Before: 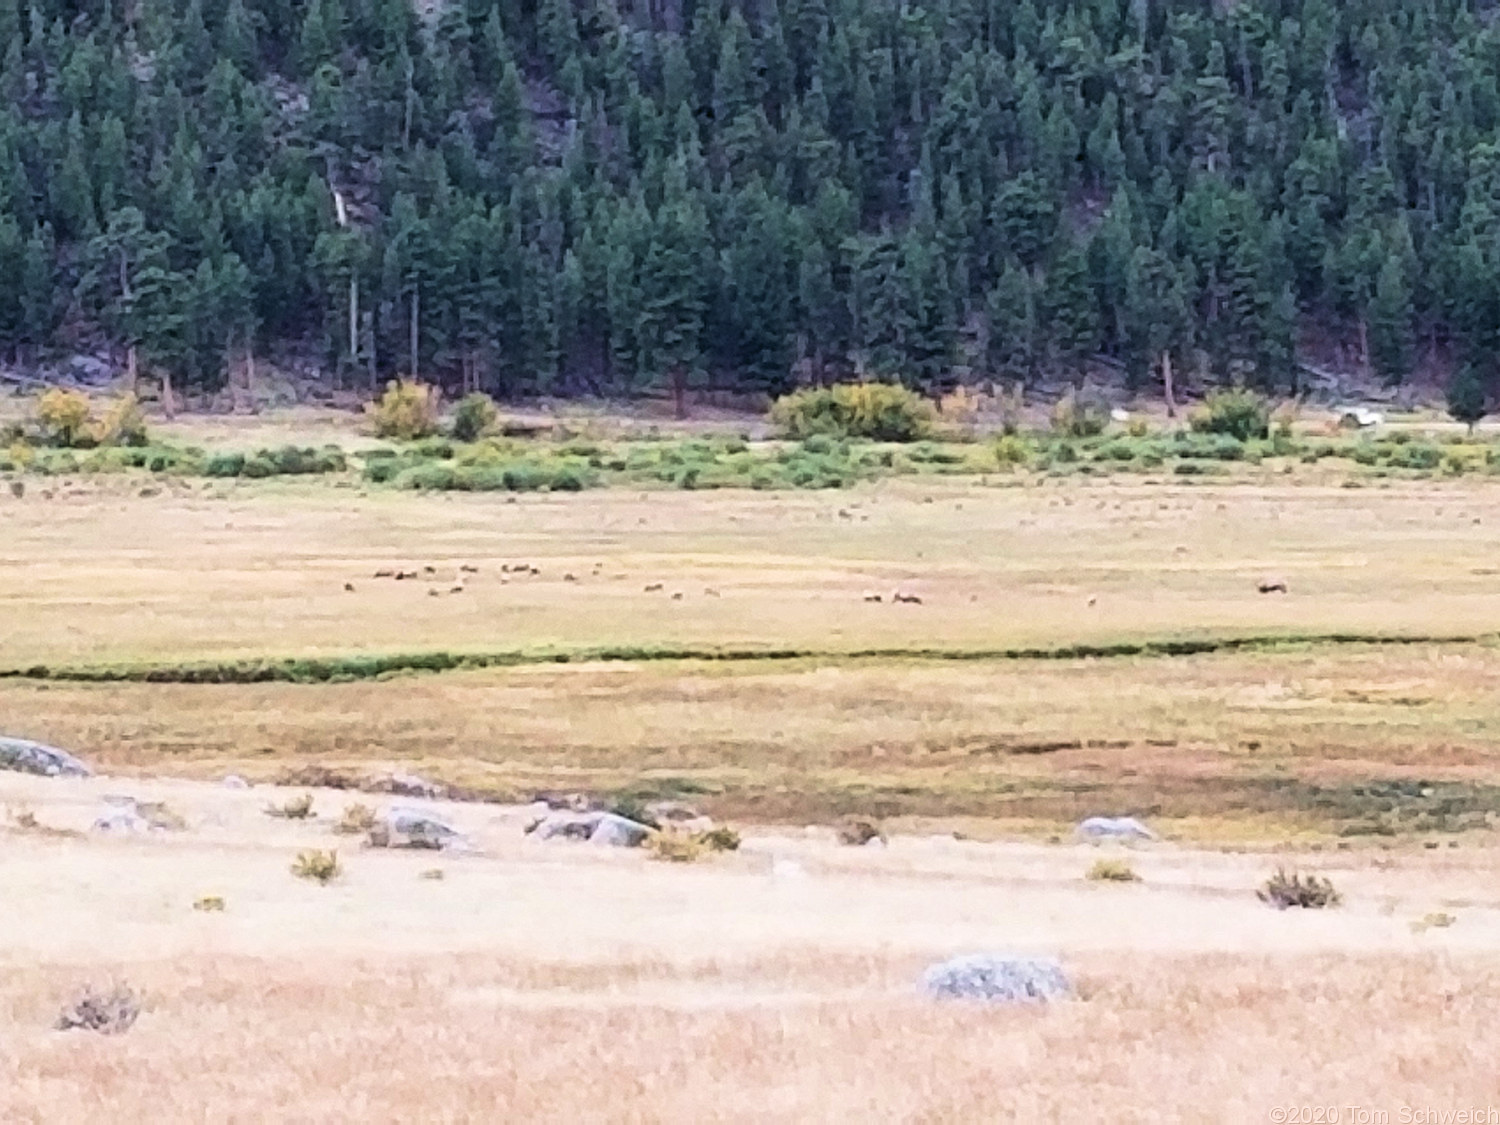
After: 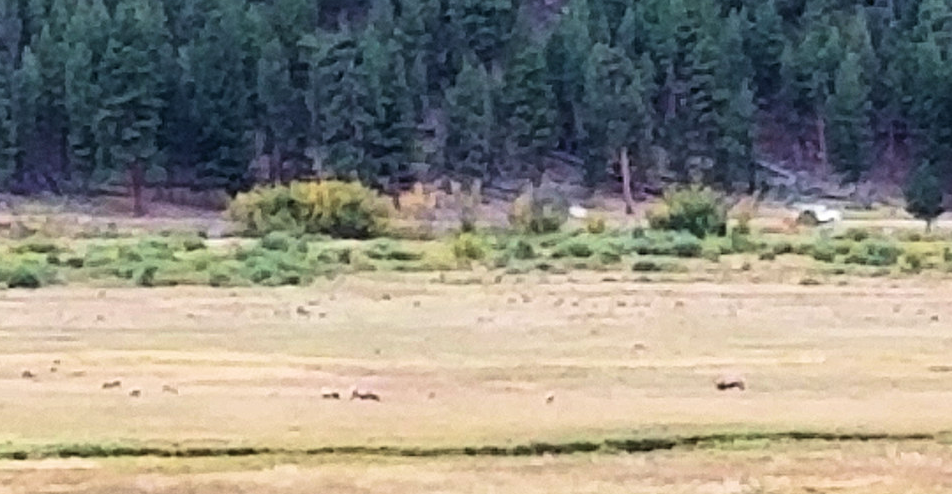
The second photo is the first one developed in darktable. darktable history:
velvia: strength 6.17%
crop: left 36.173%, top 18.073%, right 0.318%, bottom 38.006%
